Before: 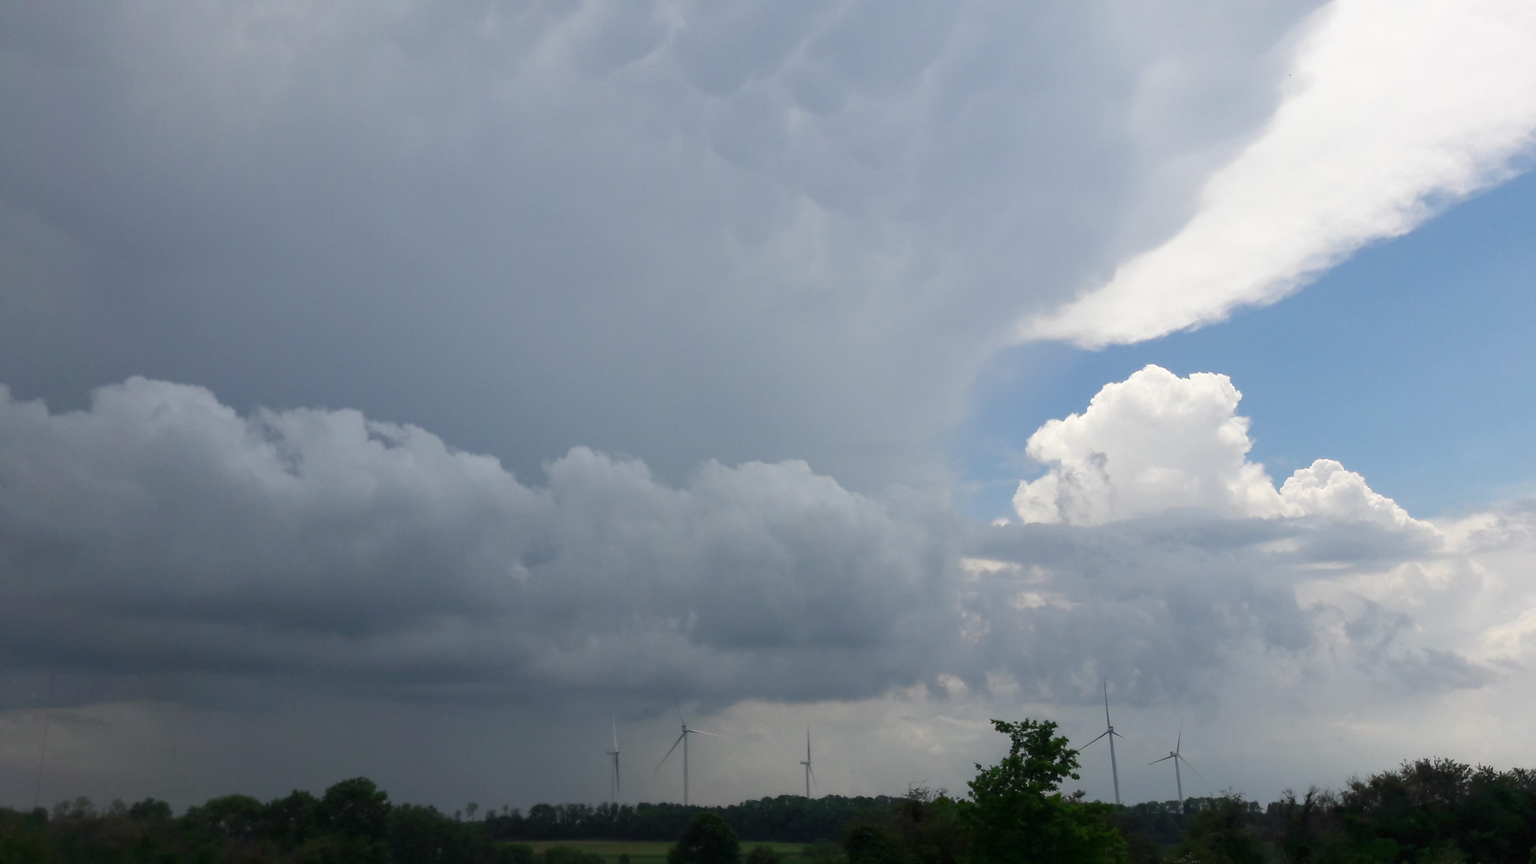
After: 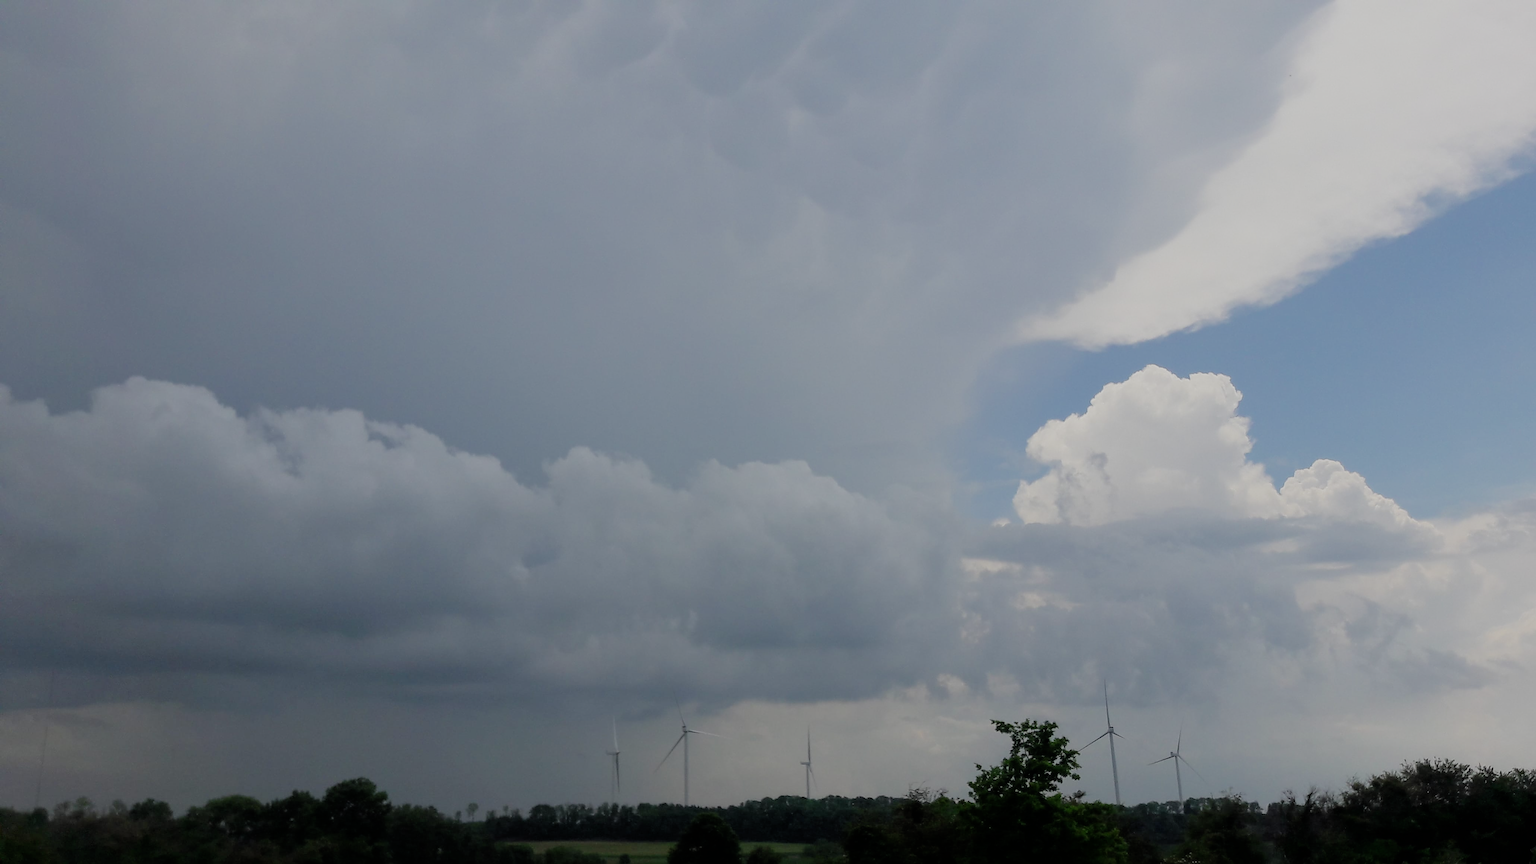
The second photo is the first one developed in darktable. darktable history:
sharpen: on, module defaults
filmic rgb: black relative exposure -6.53 EV, white relative exposure 4.75 EV, hardness 3.13, contrast 0.798, iterations of high-quality reconstruction 0
